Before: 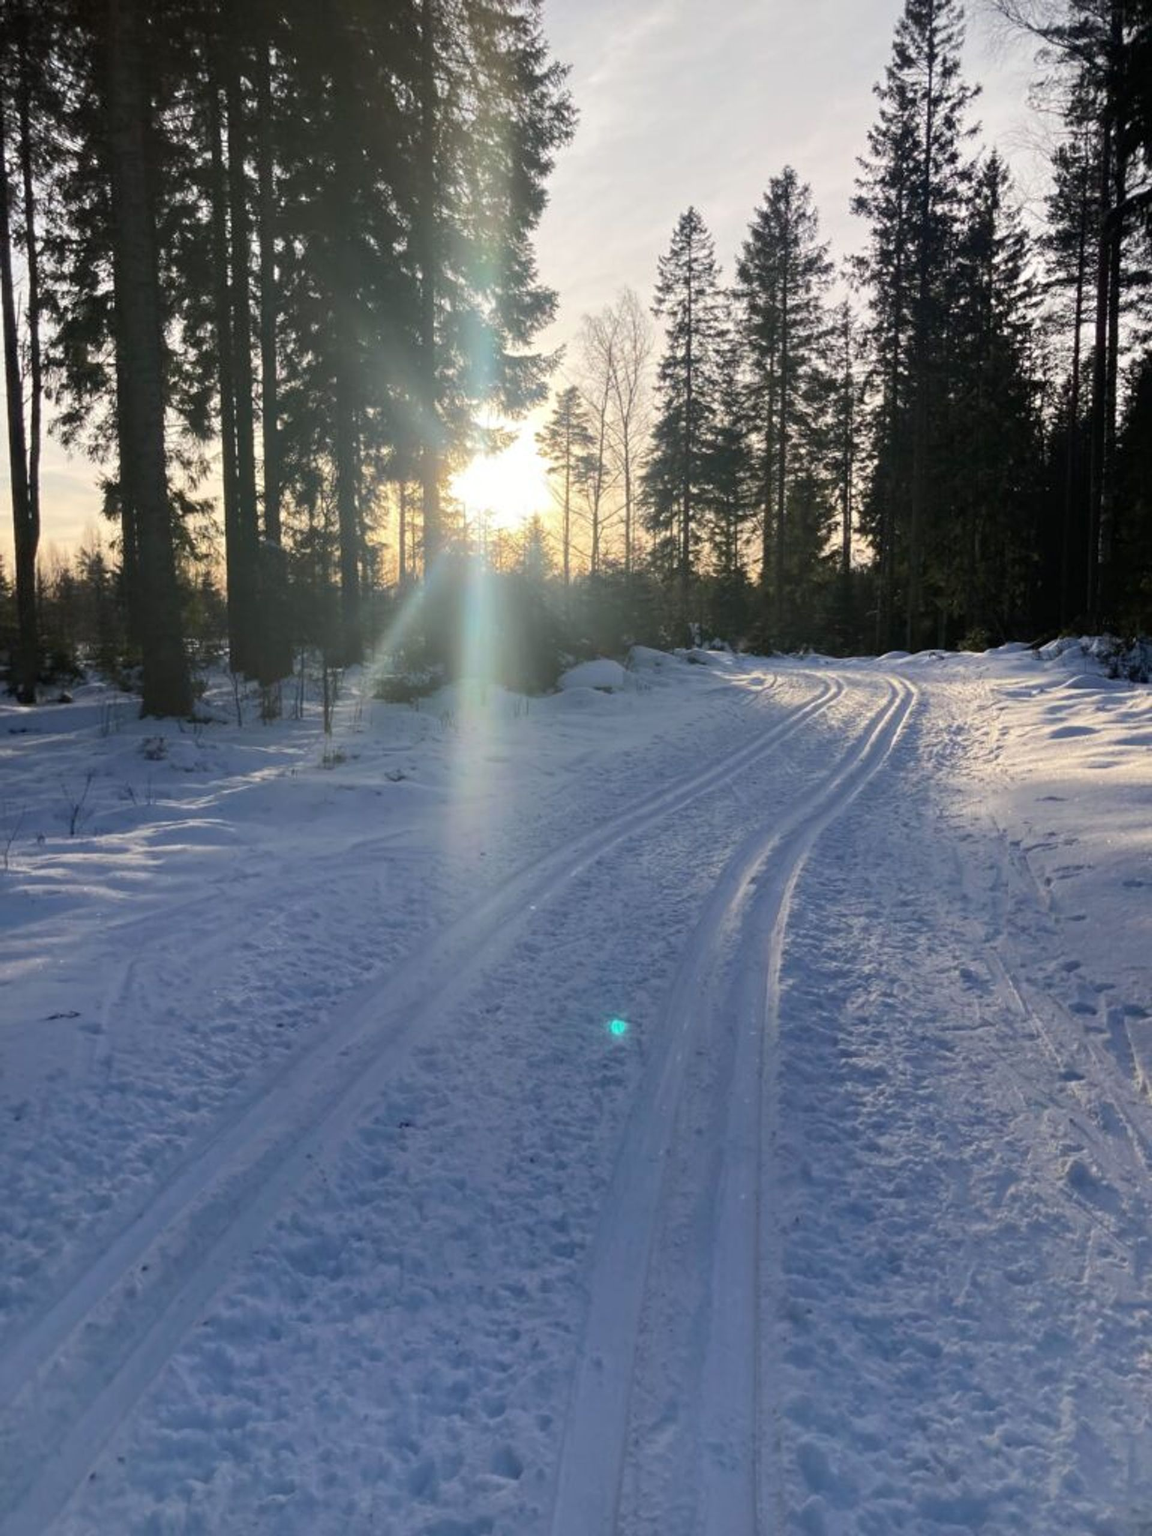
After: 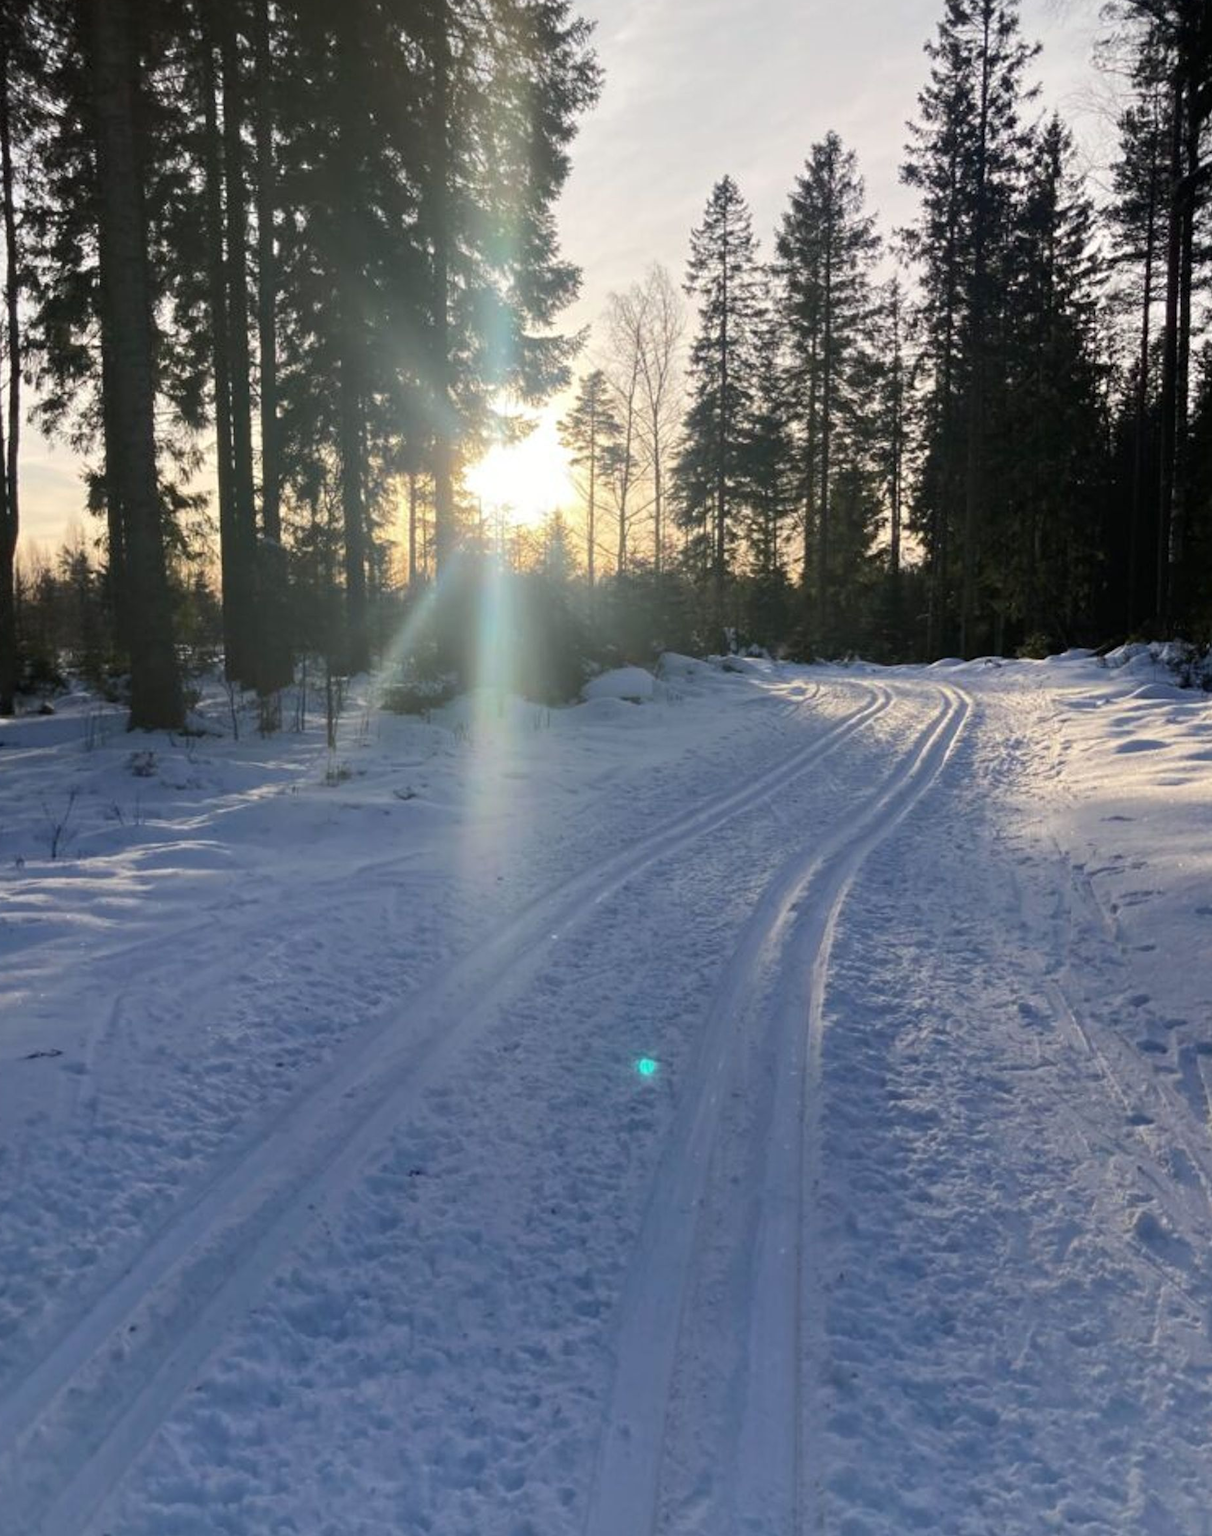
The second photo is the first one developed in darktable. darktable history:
levels: white 99.88%
crop: left 1.982%, top 2.975%, right 1.132%, bottom 4.958%
